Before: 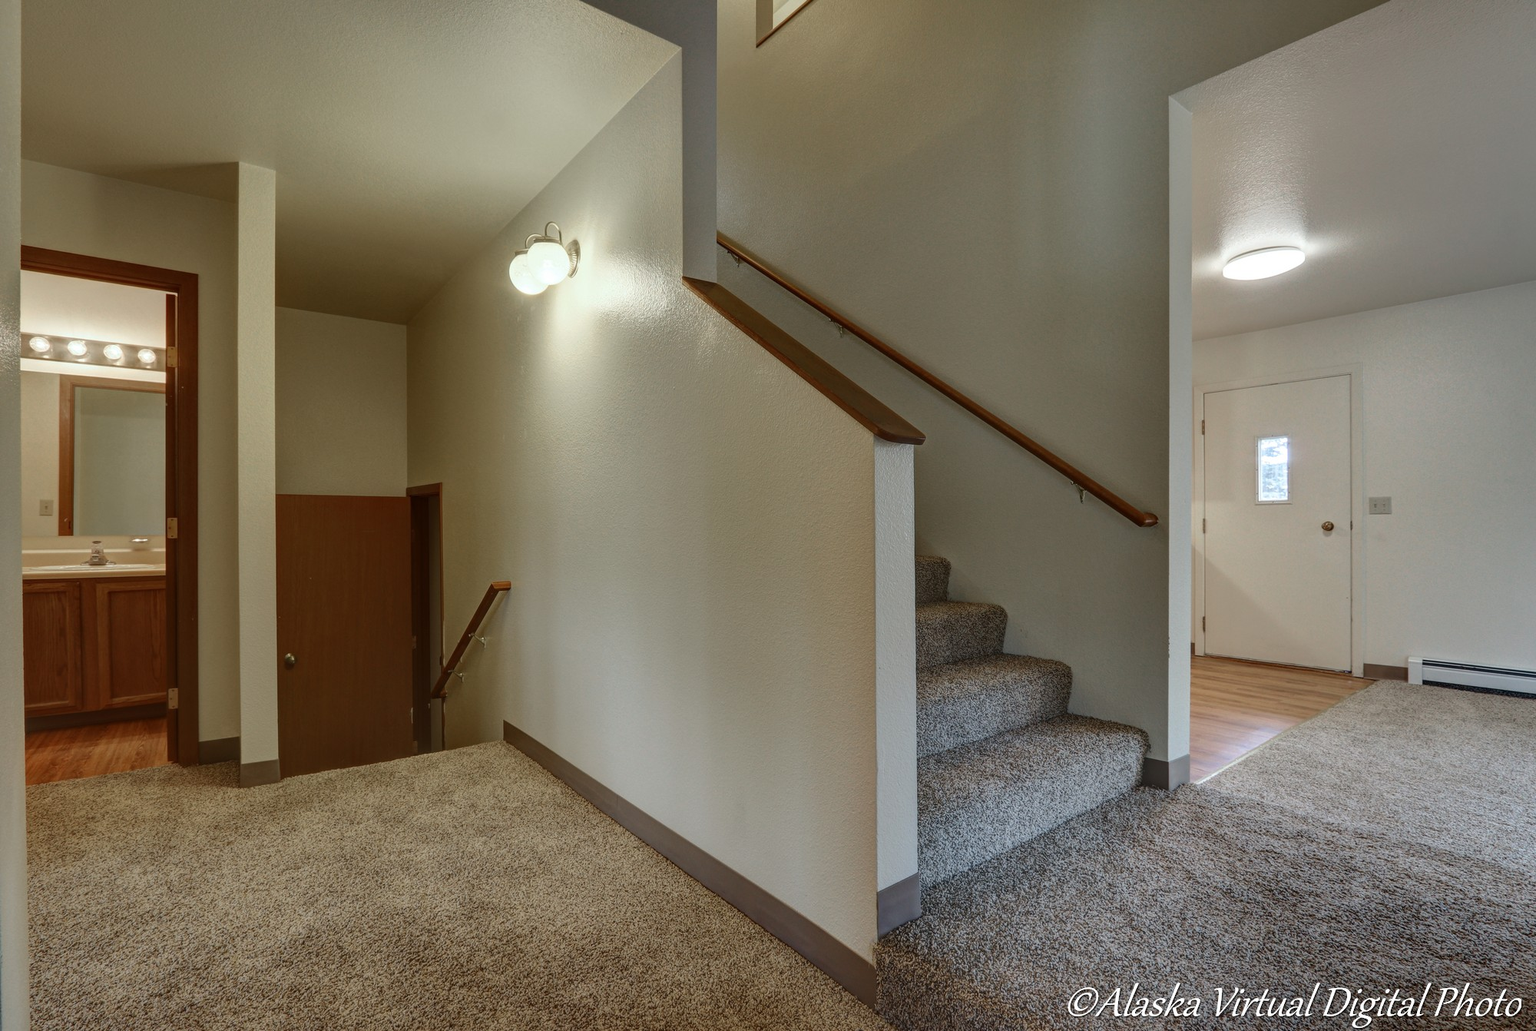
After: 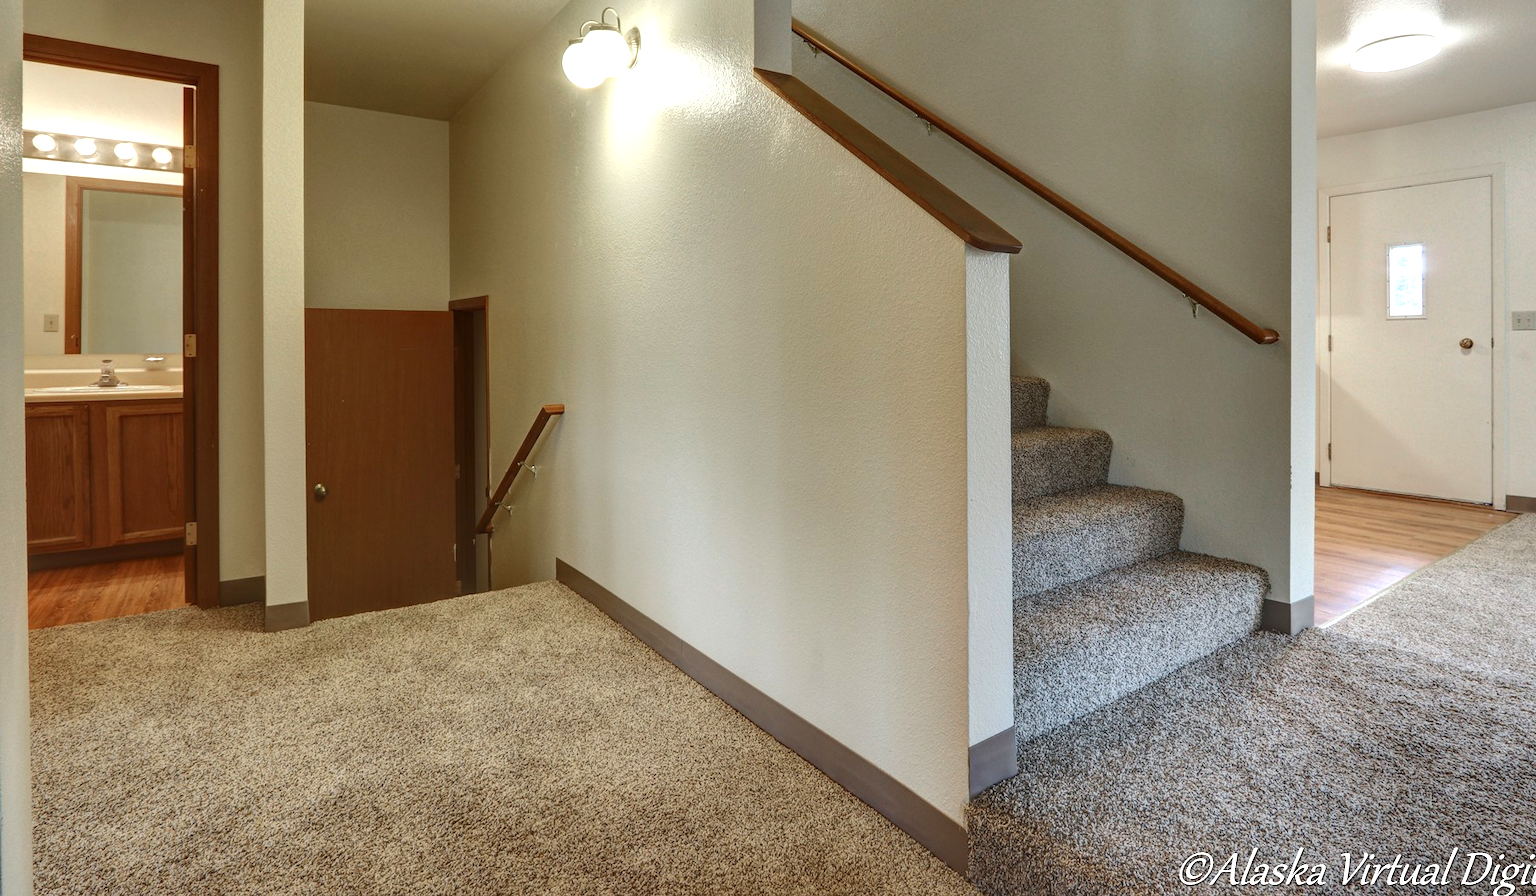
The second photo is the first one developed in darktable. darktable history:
crop: top 20.916%, right 9.437%, bottom 0.316%
exposure: black level correction 0, exposure 0.7 EV, compensate highlight preservation false
